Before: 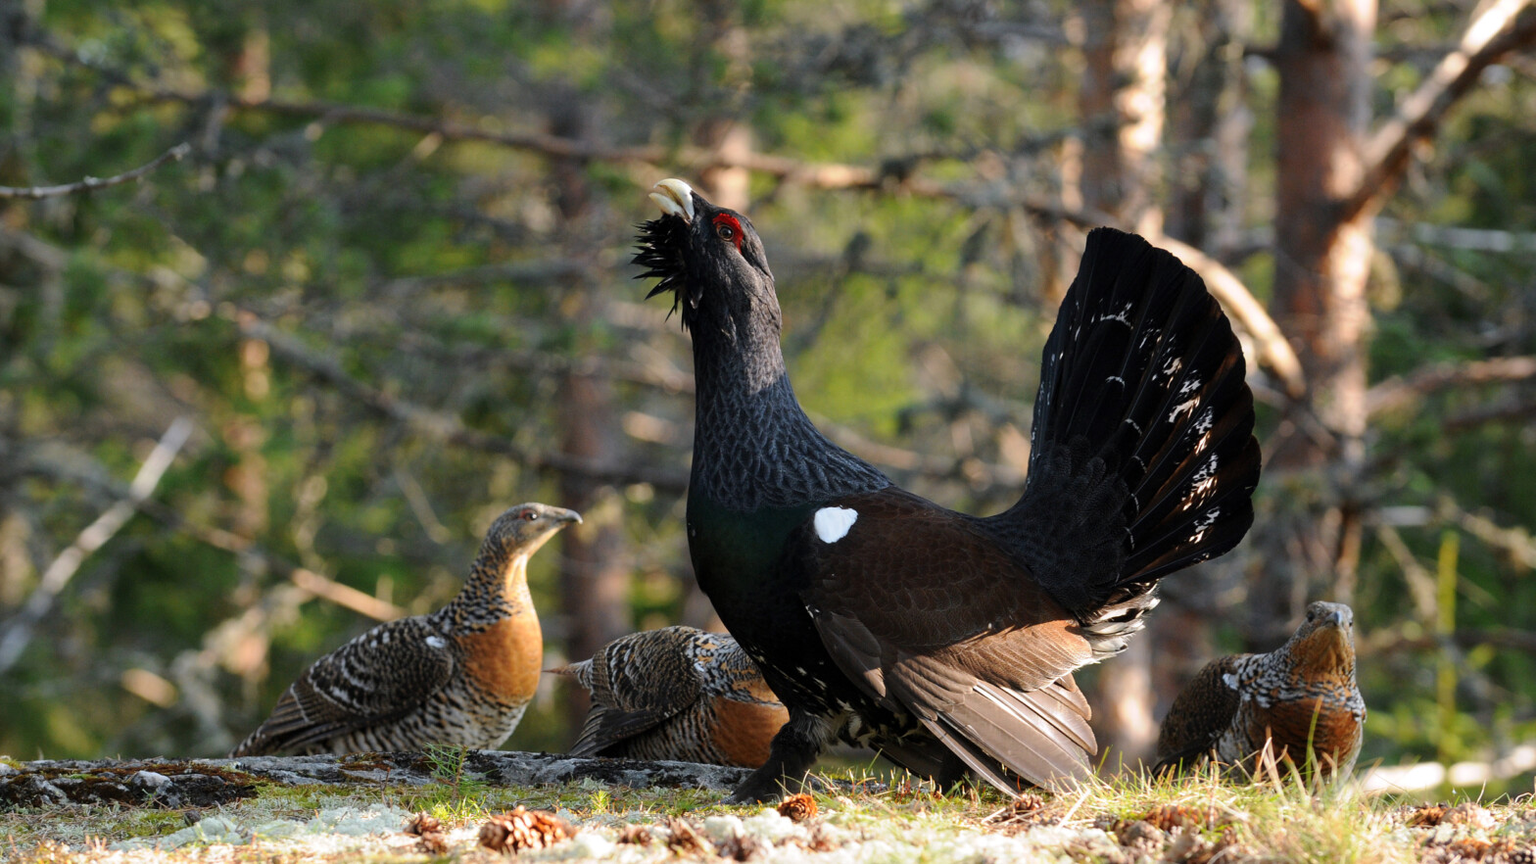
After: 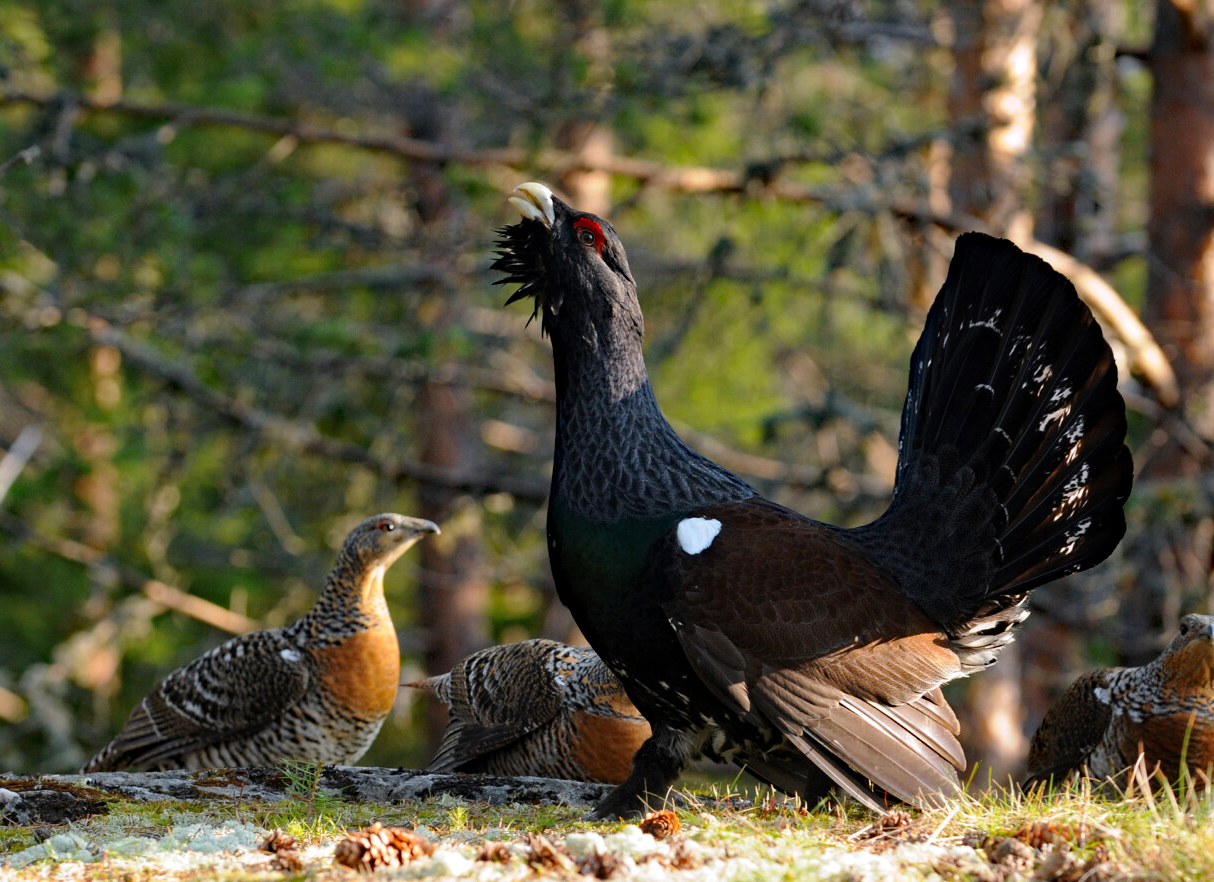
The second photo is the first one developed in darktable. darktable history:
haze removal: strength 0.4, distance 0.22, compatibility mode true, adaptive false
crop: left 9.88%, right 12.664%
